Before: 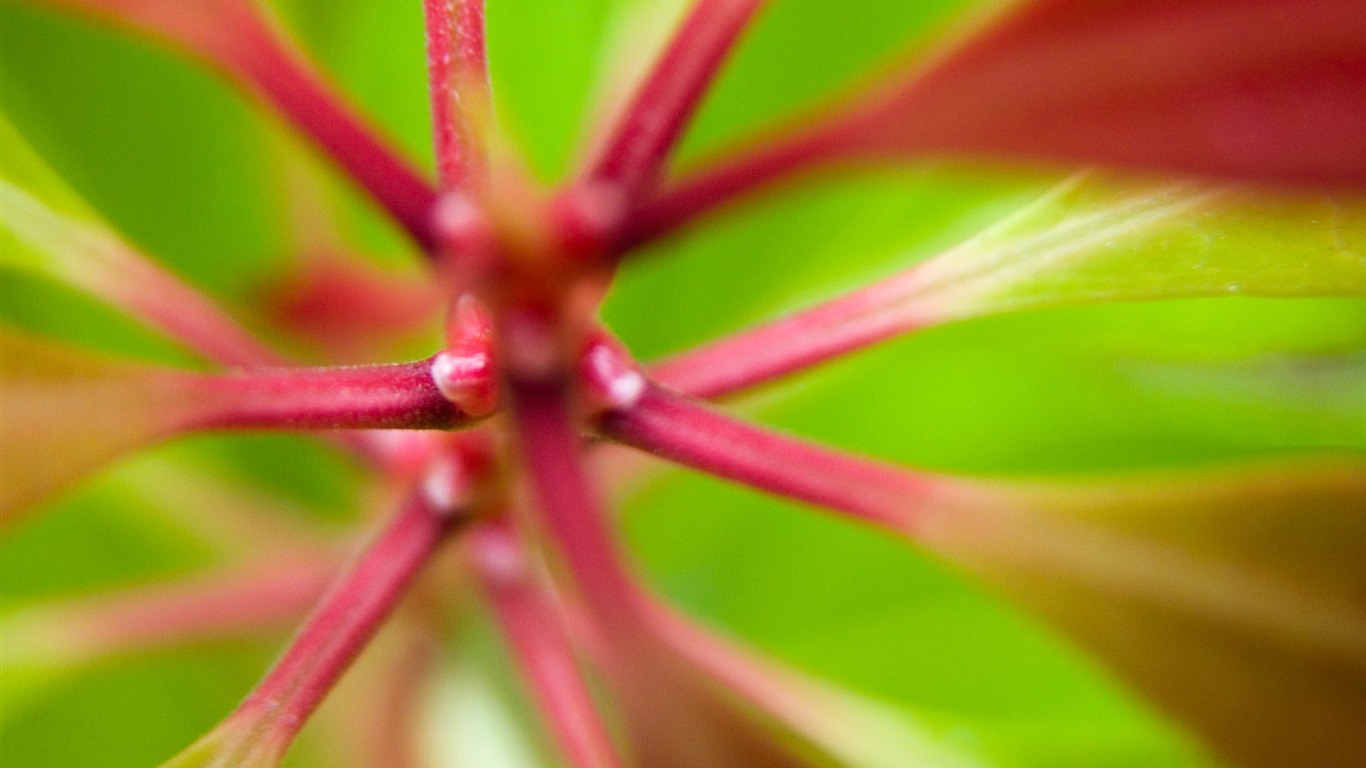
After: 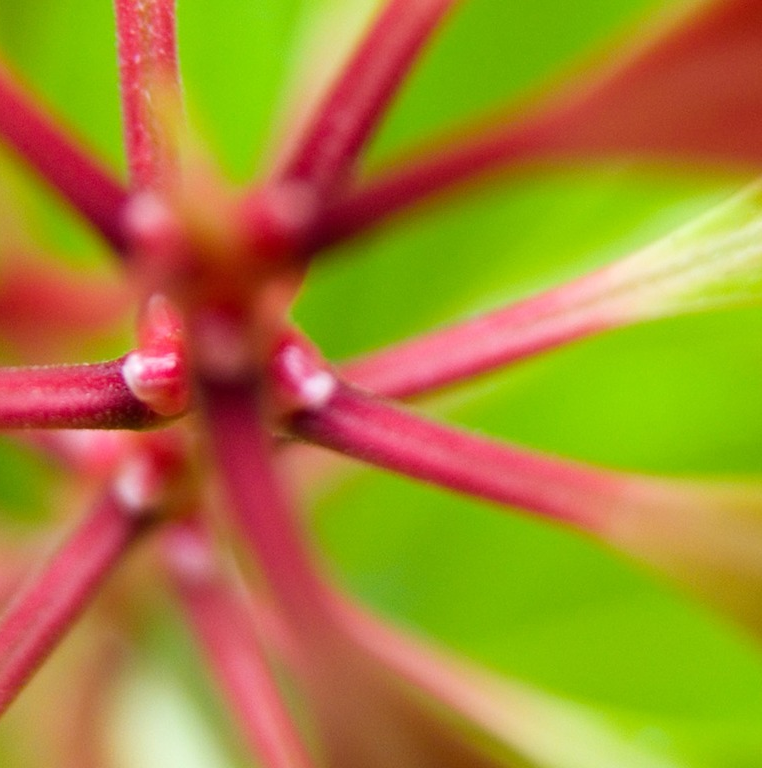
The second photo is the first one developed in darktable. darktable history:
crop and rotate: left 22.674%, right 21.476%
